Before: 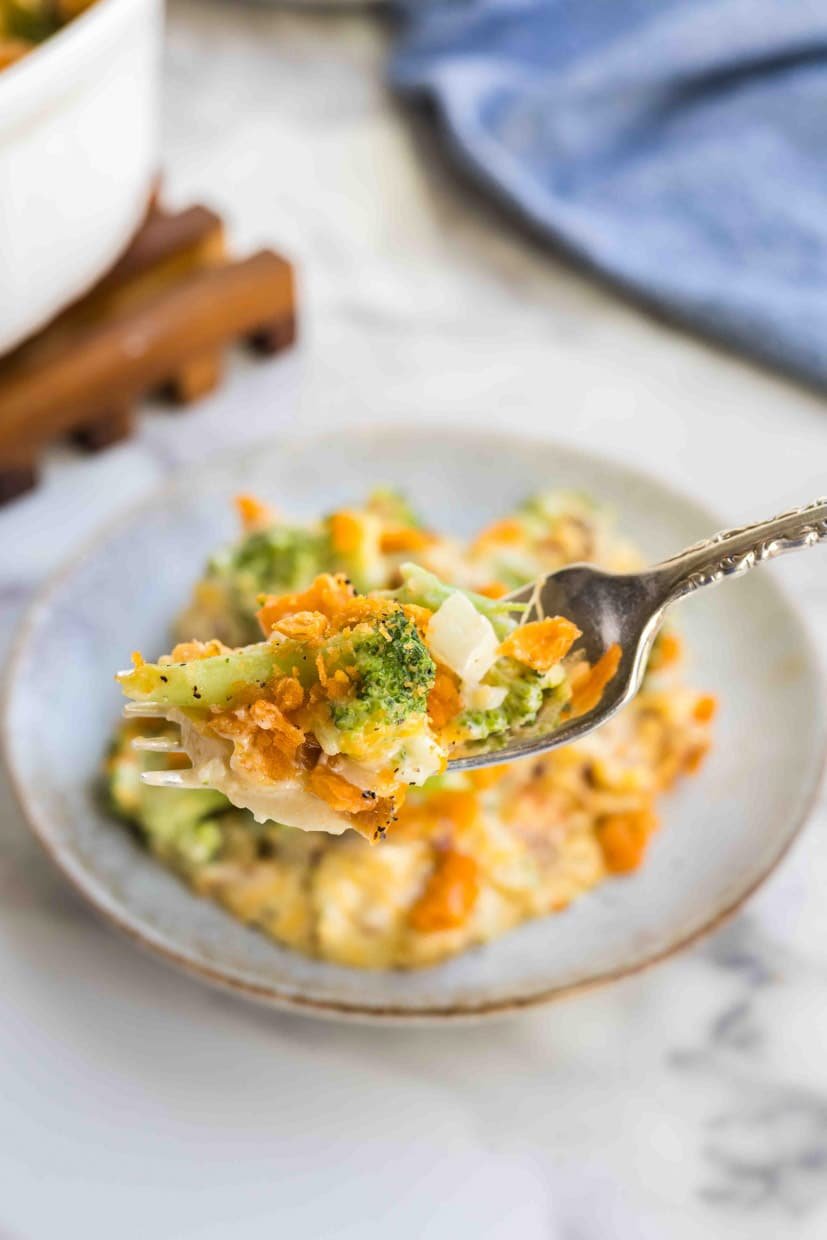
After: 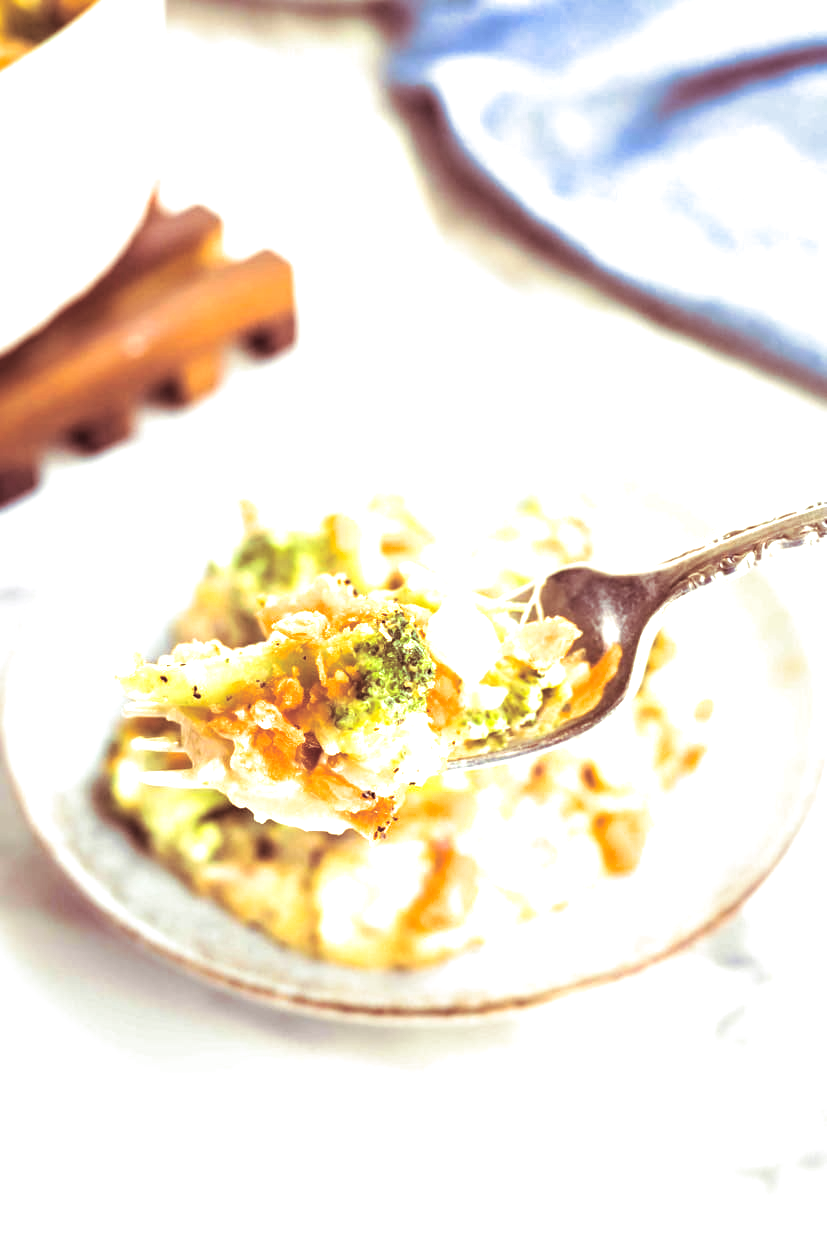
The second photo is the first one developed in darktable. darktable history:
split-toning: compress 20%
exposure: black level correction 0, exposure 1.173 EV, compensate exposure bias true, compensate highlight preservation false
